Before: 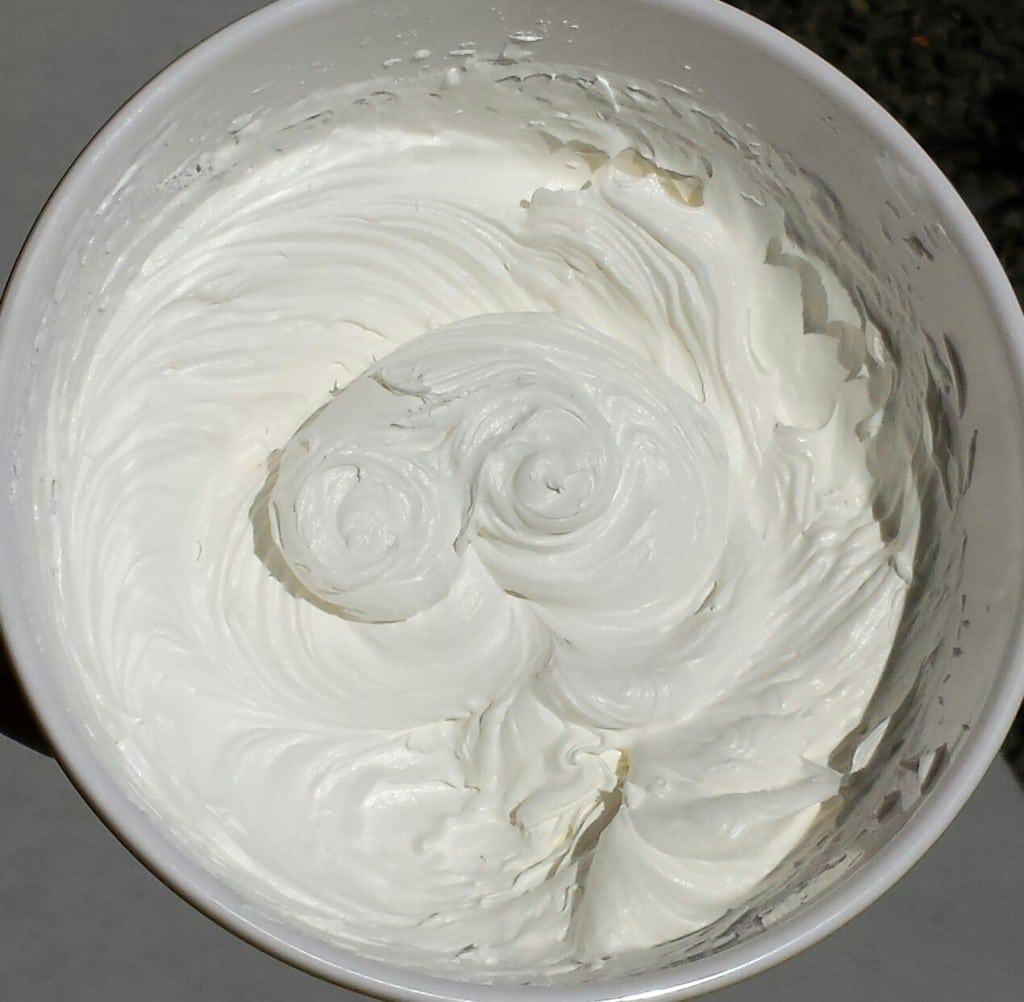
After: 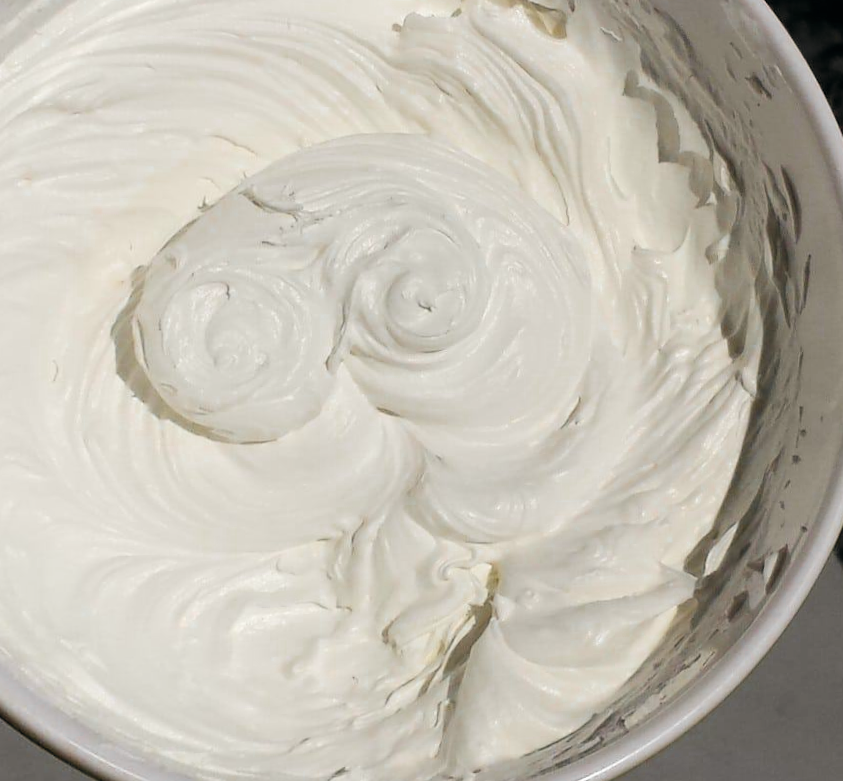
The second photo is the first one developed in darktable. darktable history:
color balance: lift [1, 0.998, 1.001, 1.002], gamma [1, 1.02, 1, 0.98], gain [1, 1.02, 1.003, 0.98]
color zones: curves: ch0 [(0.004, 0.388) (0.125, 0.392) (0.25, 0.404) (0.375, 0.5) (0.5, 0.5) (0.625, 0.5) (0.75, 0.5) (0.875, 0.5)]; ch1 [(0, 0.5) (0.125, 0.5) (0.25, 0.5) (0.375, 0.124) (0.524, 0.124) (0.645, 0.128) (0.789, 0.132) (0.914, 0.096) (0.998, 0.068)]
crop: left 16.315%, top 14.246%
contrast brightness saturation: contrast 0.15, brightness 0.05
rotate and perspective: rotation -0.013°, lens shift (vertical) -0.027, lens shift (horizontal) 0.178, crop left 0.016, crop right 0.989, crop top 0.082, crop bottom 0.918
